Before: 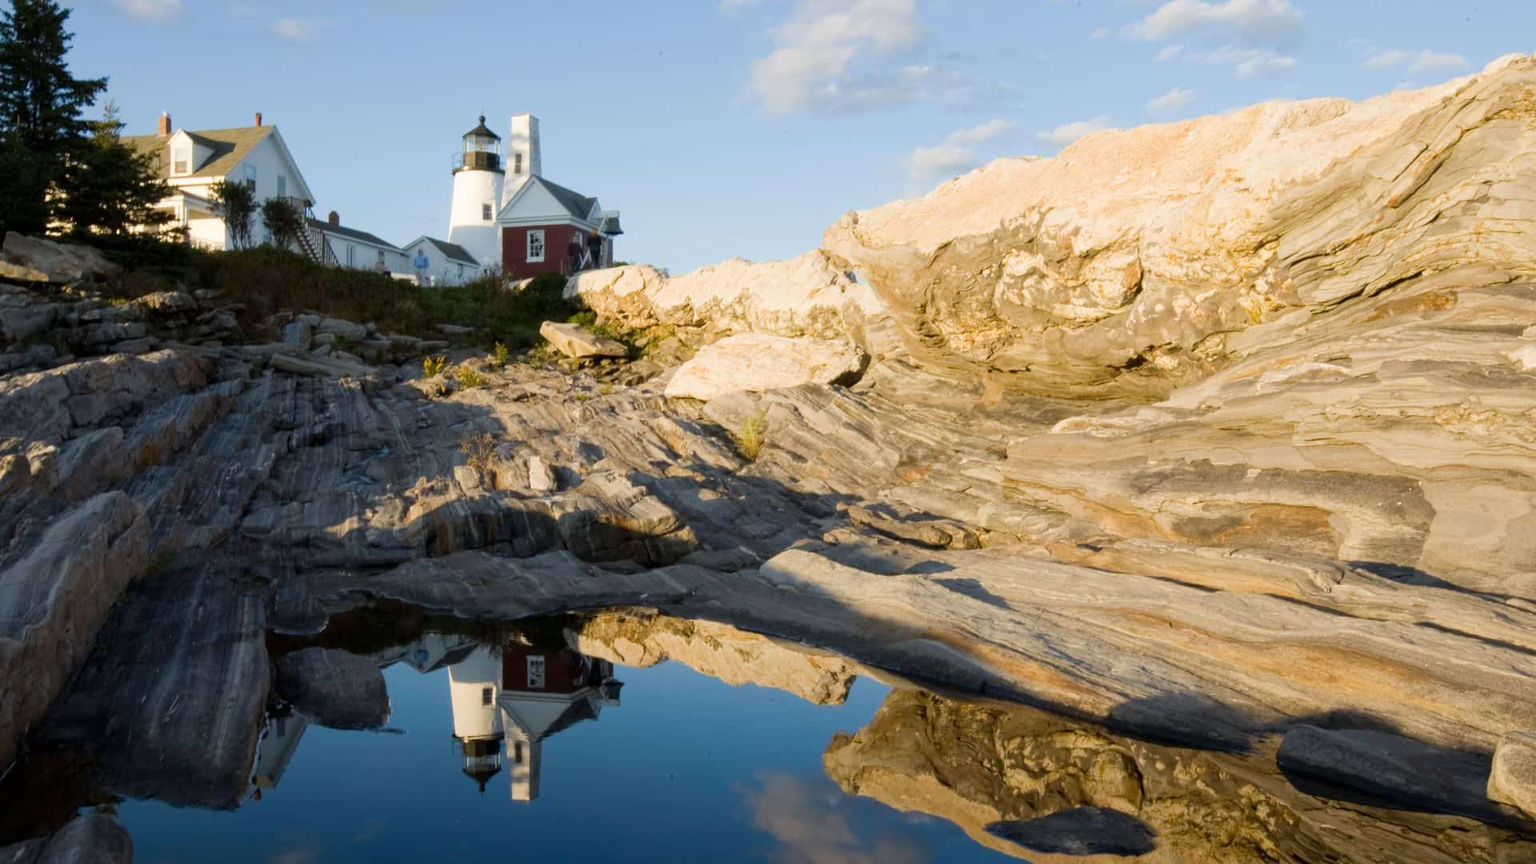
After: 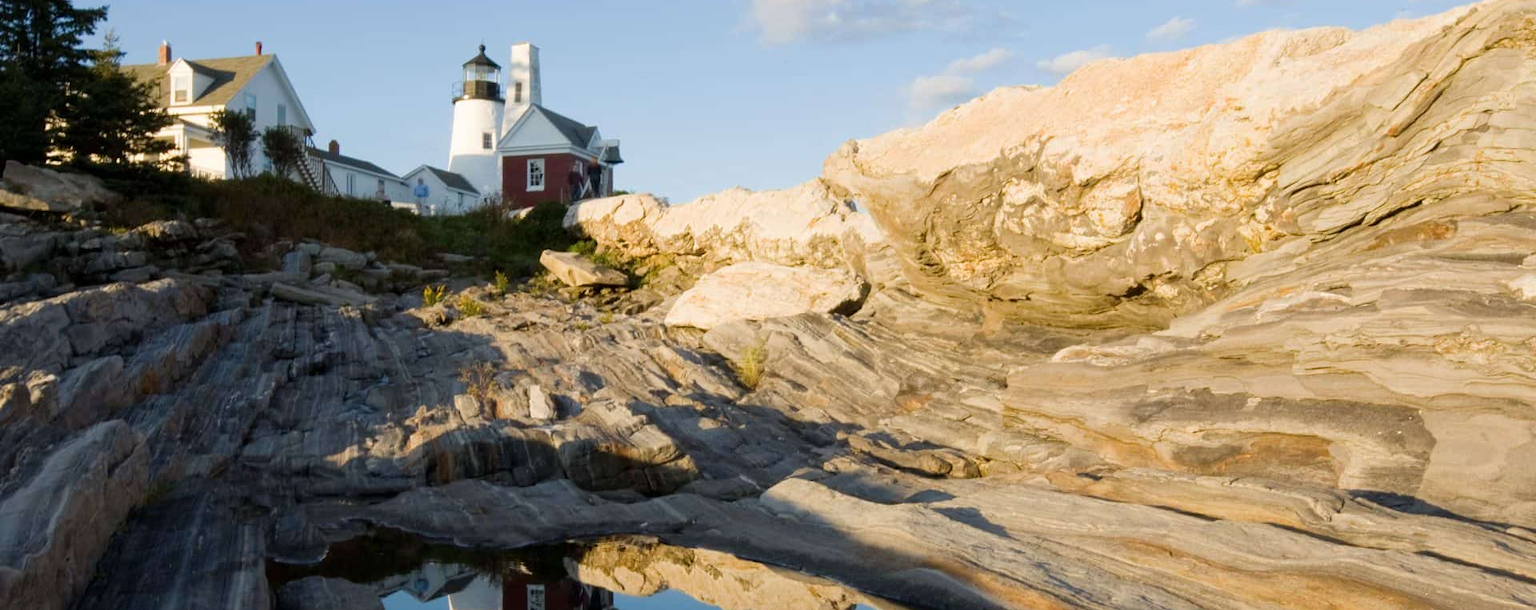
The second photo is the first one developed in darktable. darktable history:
exposure: compensate highlight preservation false
crop and rotate: top 8.293%, bottom 20.996%
